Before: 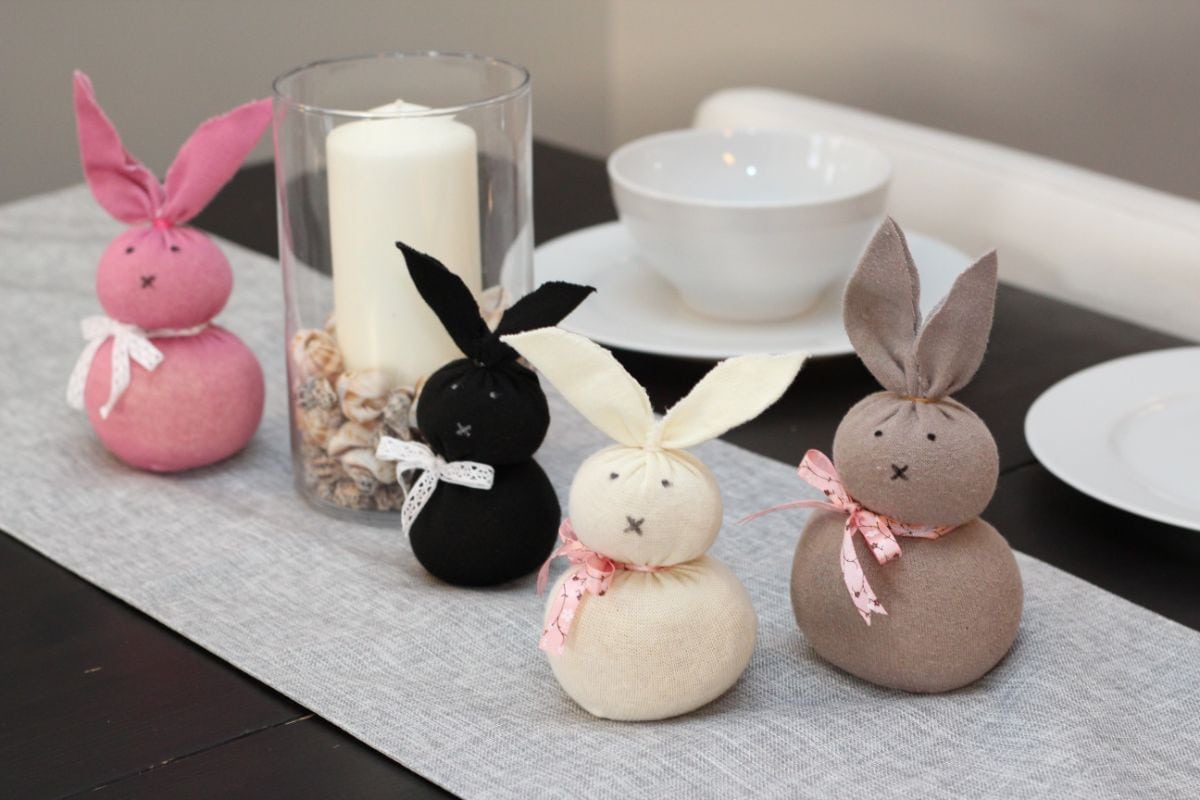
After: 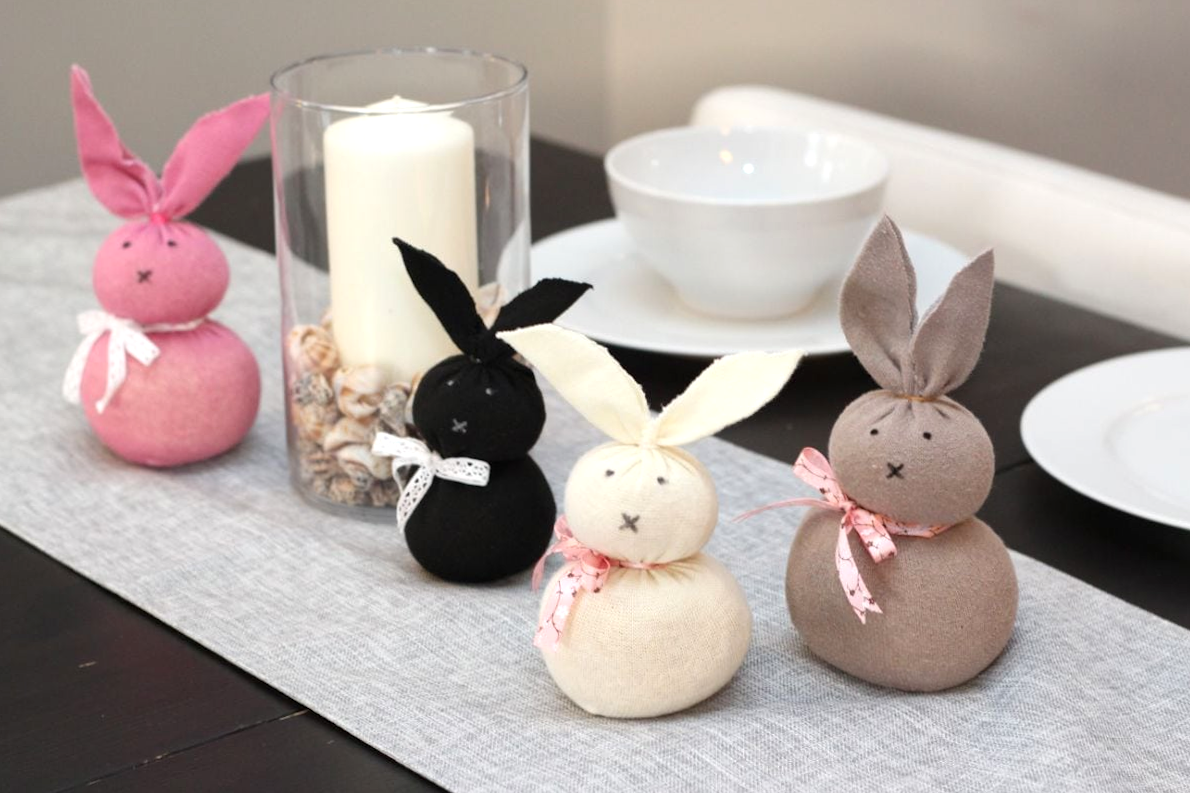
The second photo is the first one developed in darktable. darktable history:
crop and rotate: angle -0.295°
exposure: exposure 0.355 EV, compensate highlight preservation false
